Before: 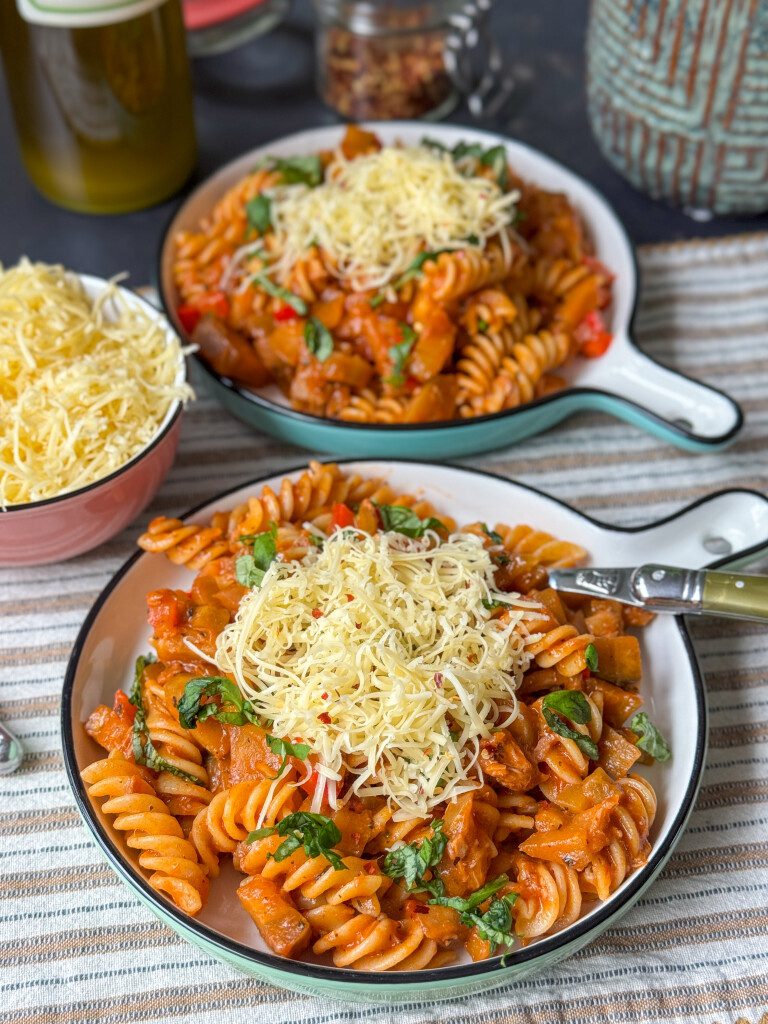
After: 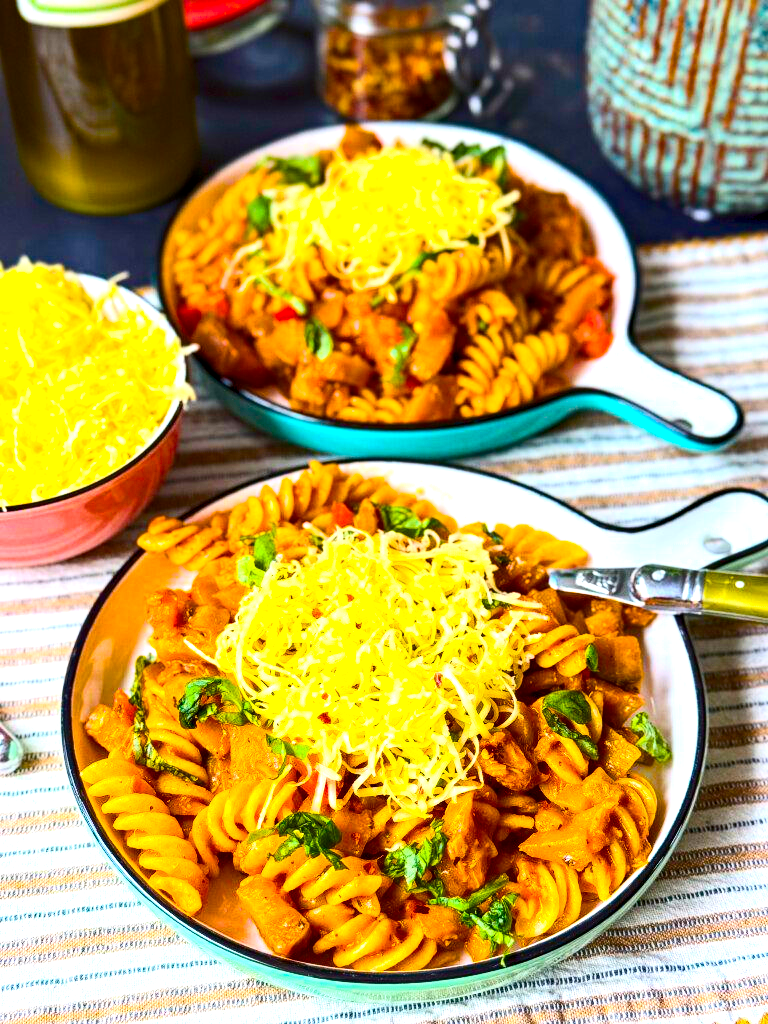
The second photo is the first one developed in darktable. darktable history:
color balance rgb: linear chroma grading › global chroma 25%, perceptual saturation grading › global saturation 40%, perceptual brilliance grading › global brilliance 30%, global vibrance 40%
contrast brightness saturation: contrast 0.28
haze removal: compatibility mode true, adaptive false
